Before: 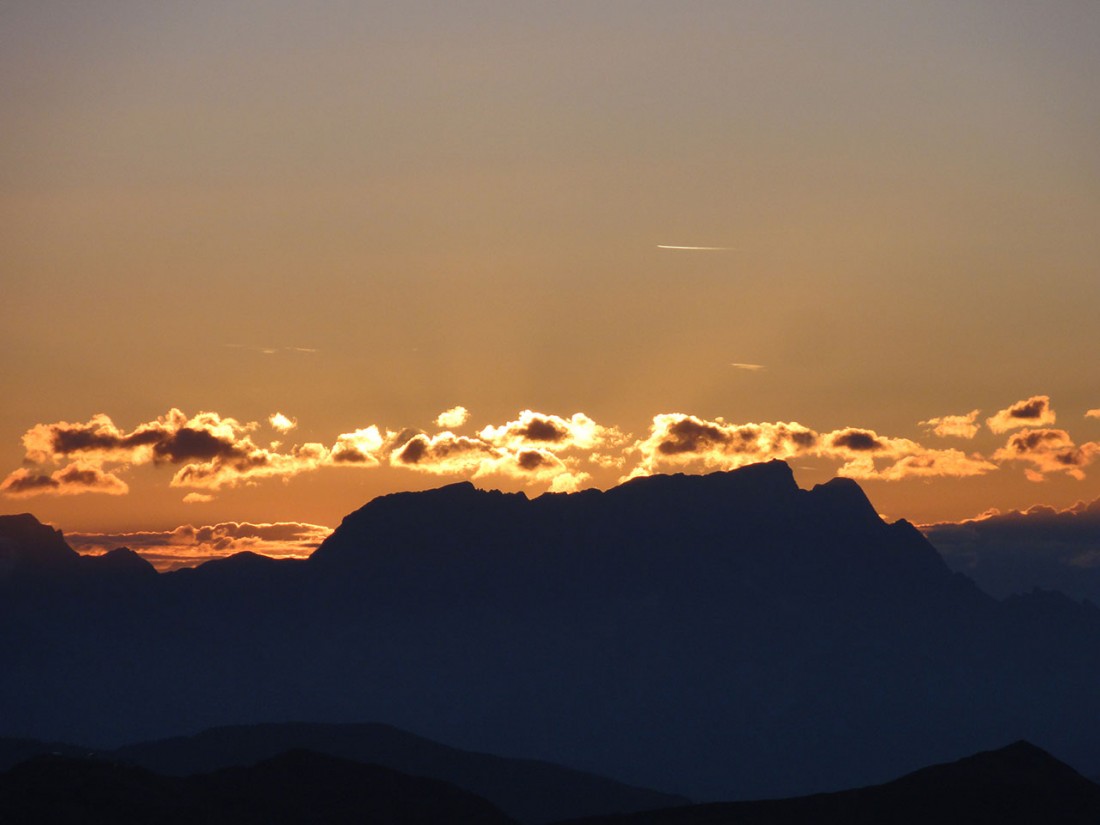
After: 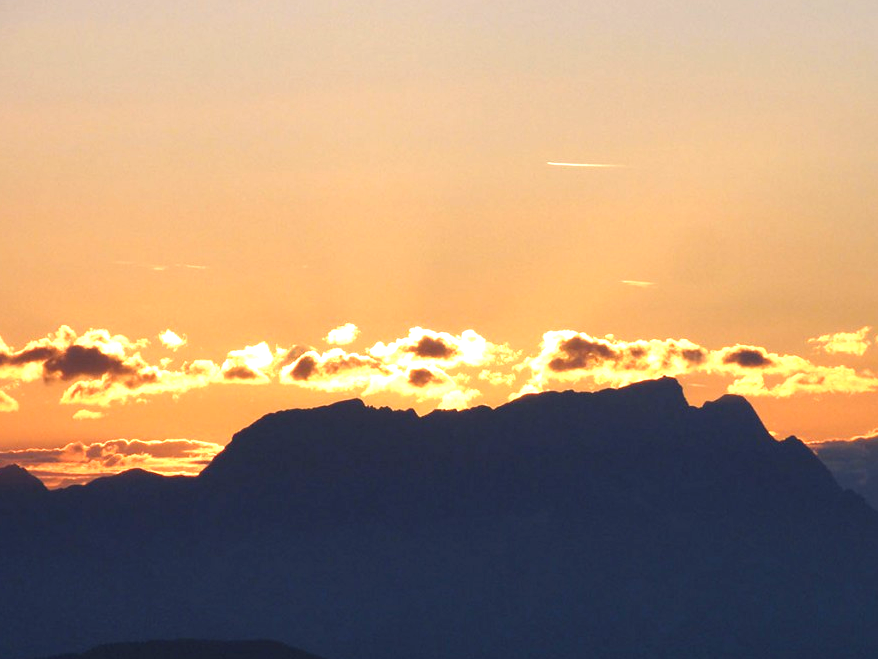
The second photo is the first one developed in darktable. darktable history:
exposure: exposure 1.16 EV, compensate exposure bias true, compensate highlight preservation false
crop and rotate: left 10.071%, top 10.071%, right 10.02%, bottom 10.02%
